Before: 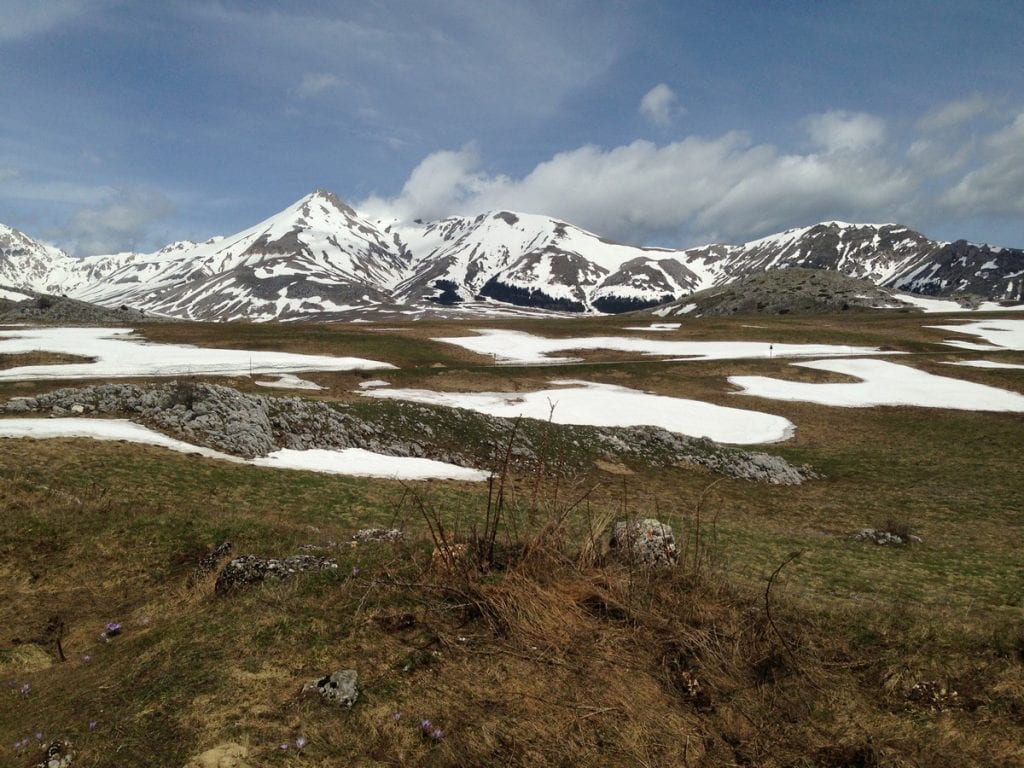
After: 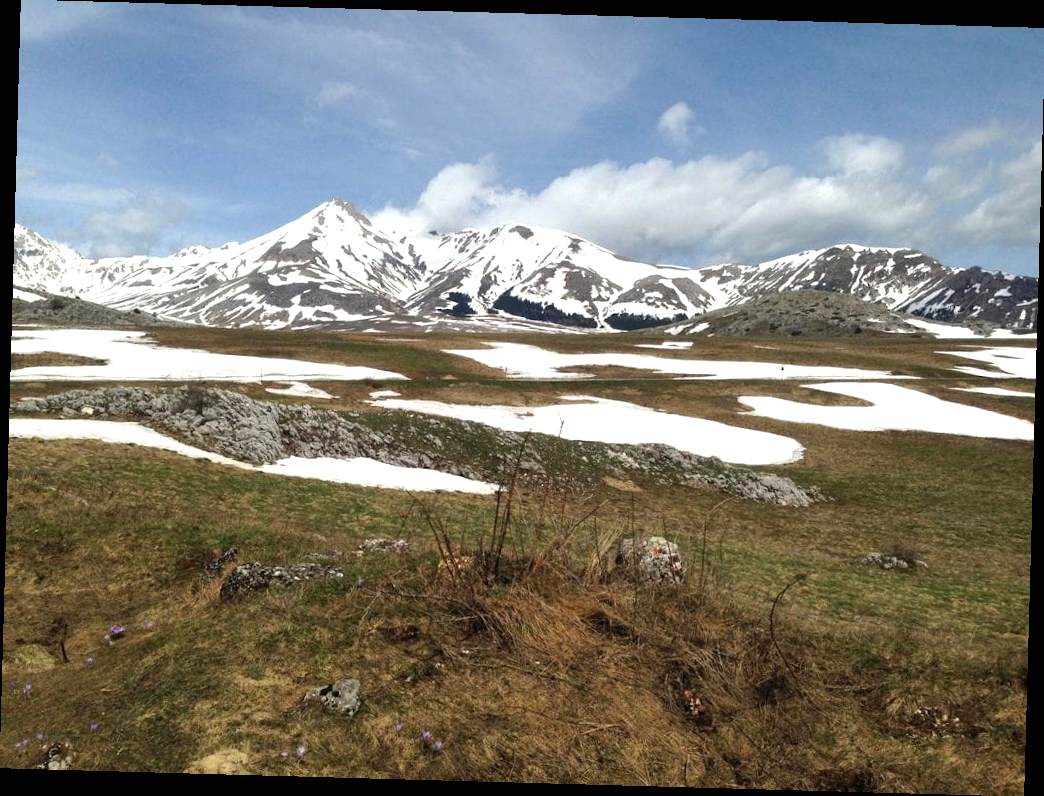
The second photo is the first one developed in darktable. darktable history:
exposure: black level correction 0, exposure 0.694 EV, compensate exposure bias true, compensate highlight preservation false
crop and rotate: angle -1.59°
